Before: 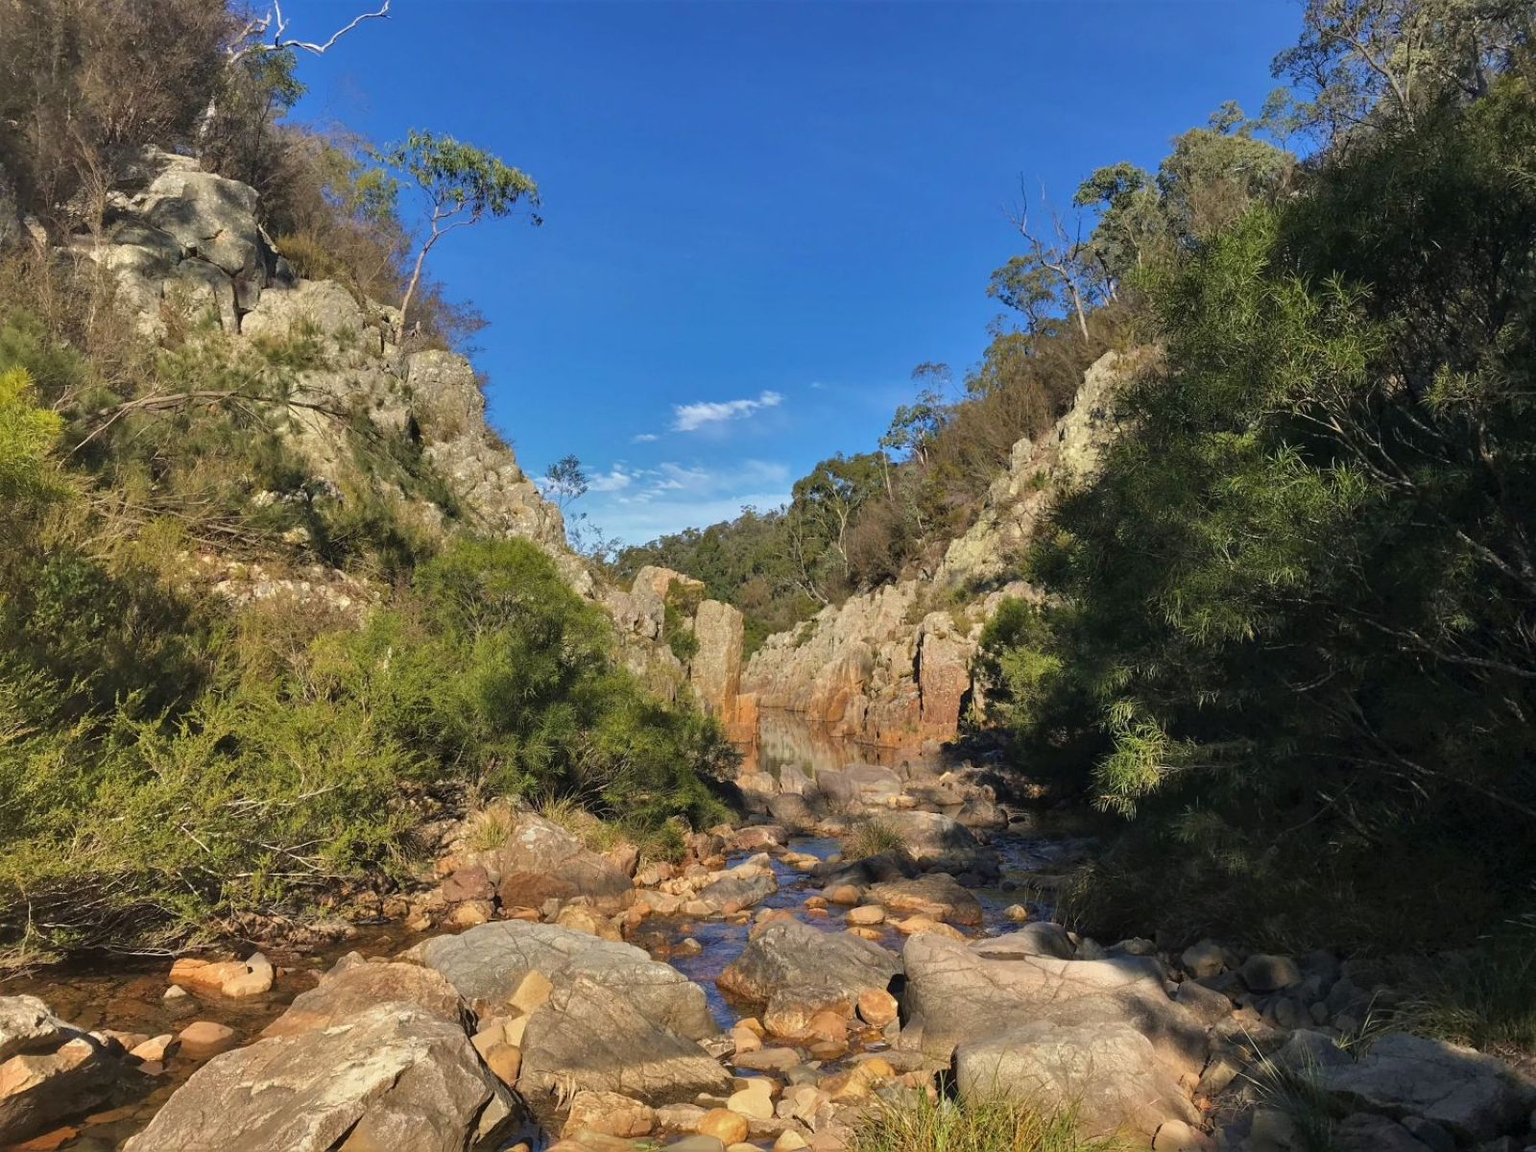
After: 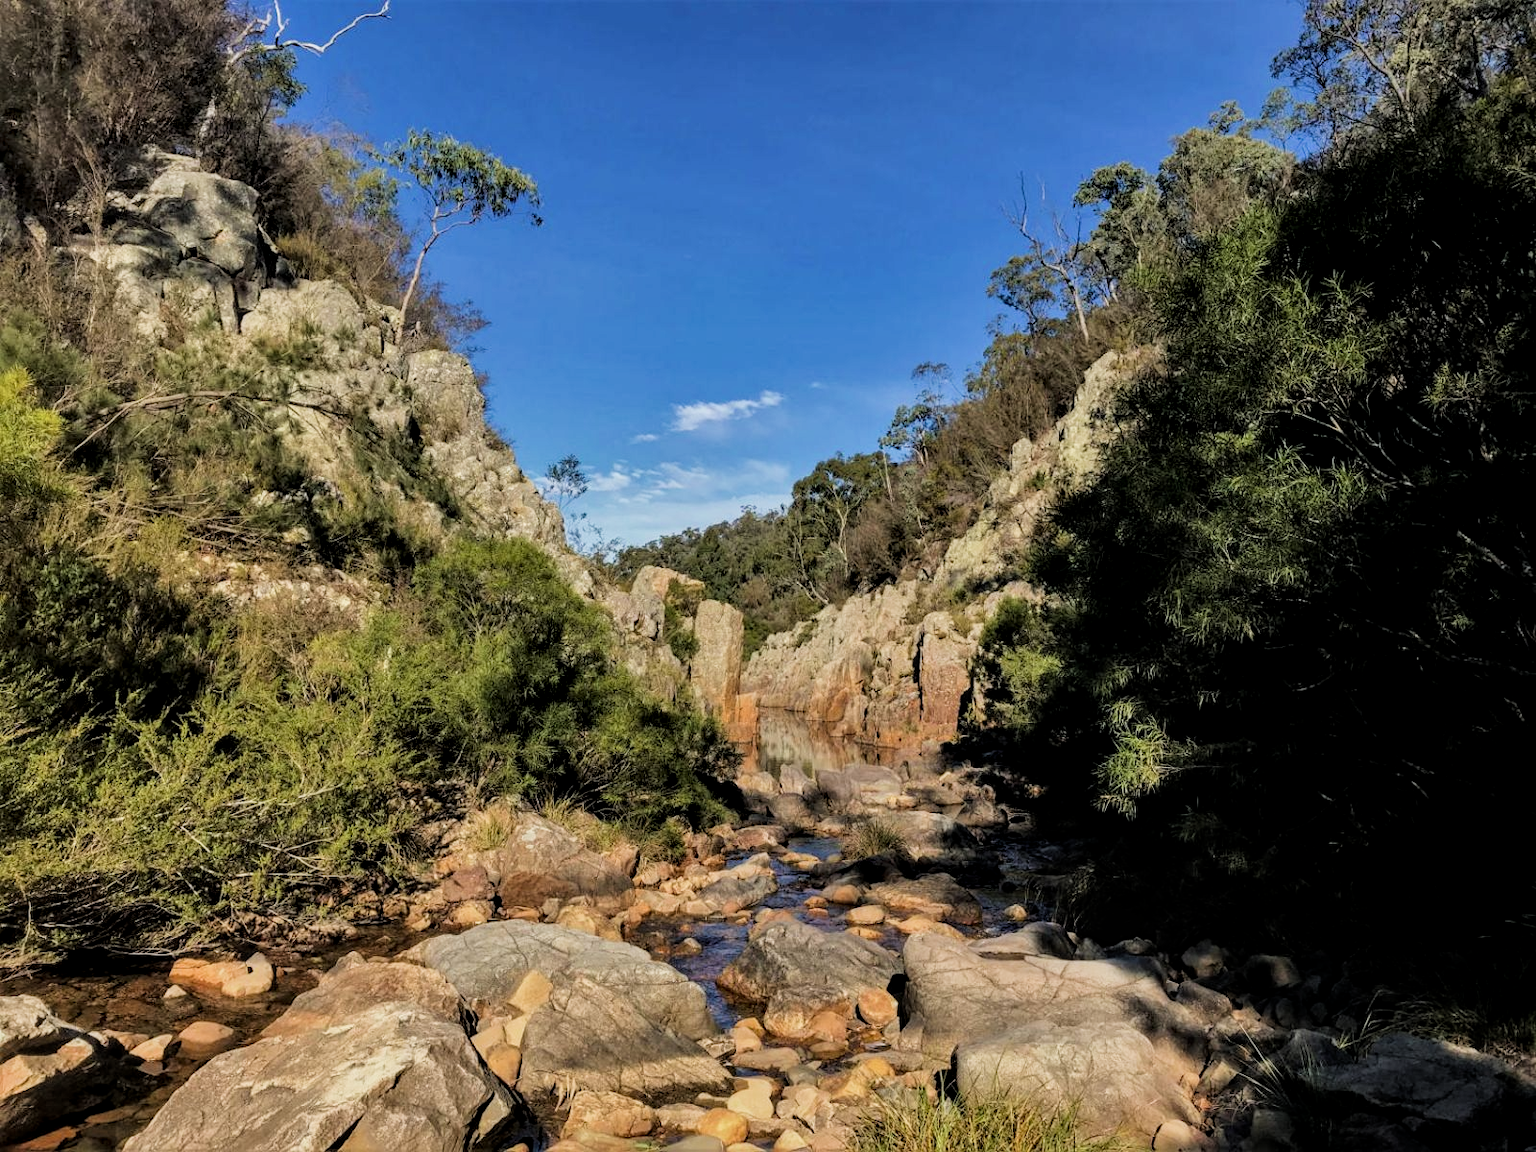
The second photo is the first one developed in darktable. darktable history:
local contrast: on, module defaults
filmic rgb: black relative exposure -5 EV, hardness 2.88, contrast 1.3, highlights saturation mix -30%
